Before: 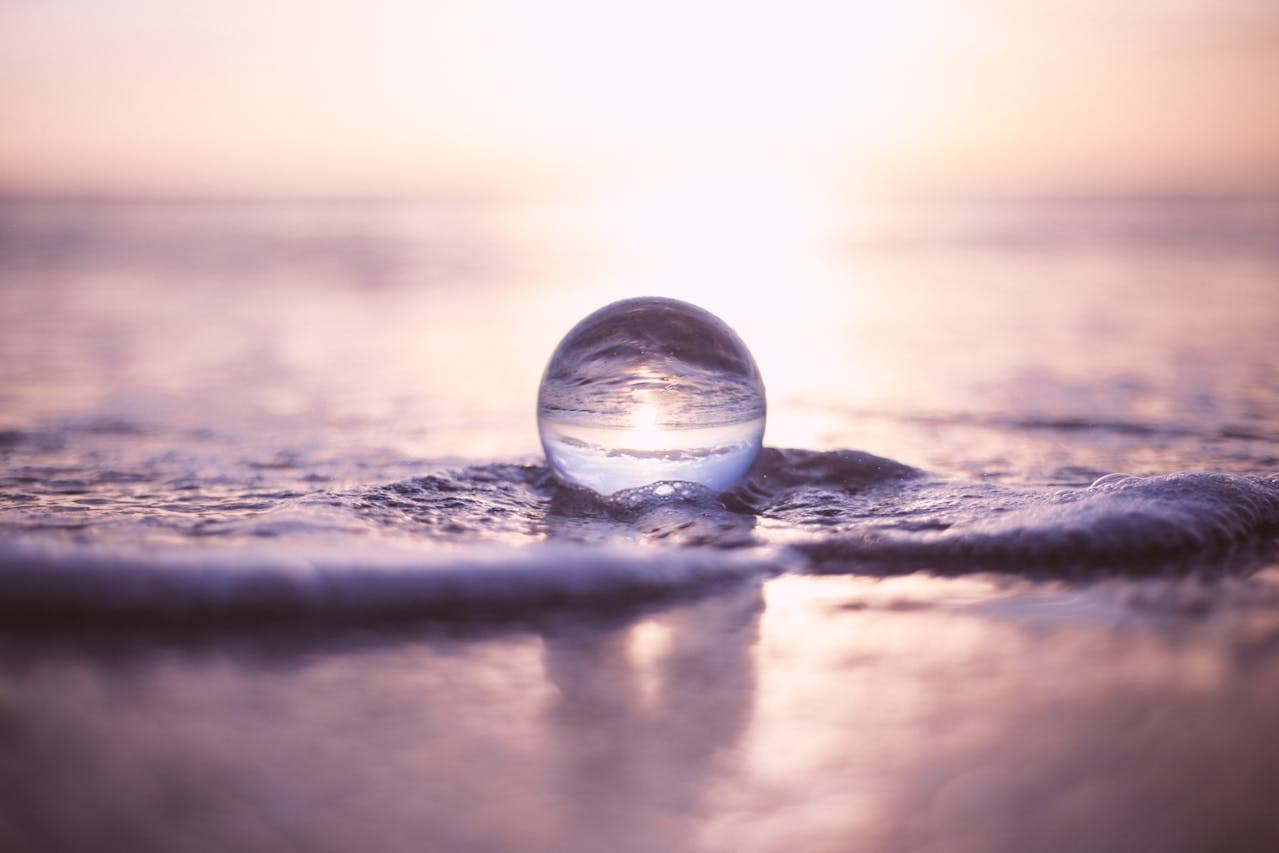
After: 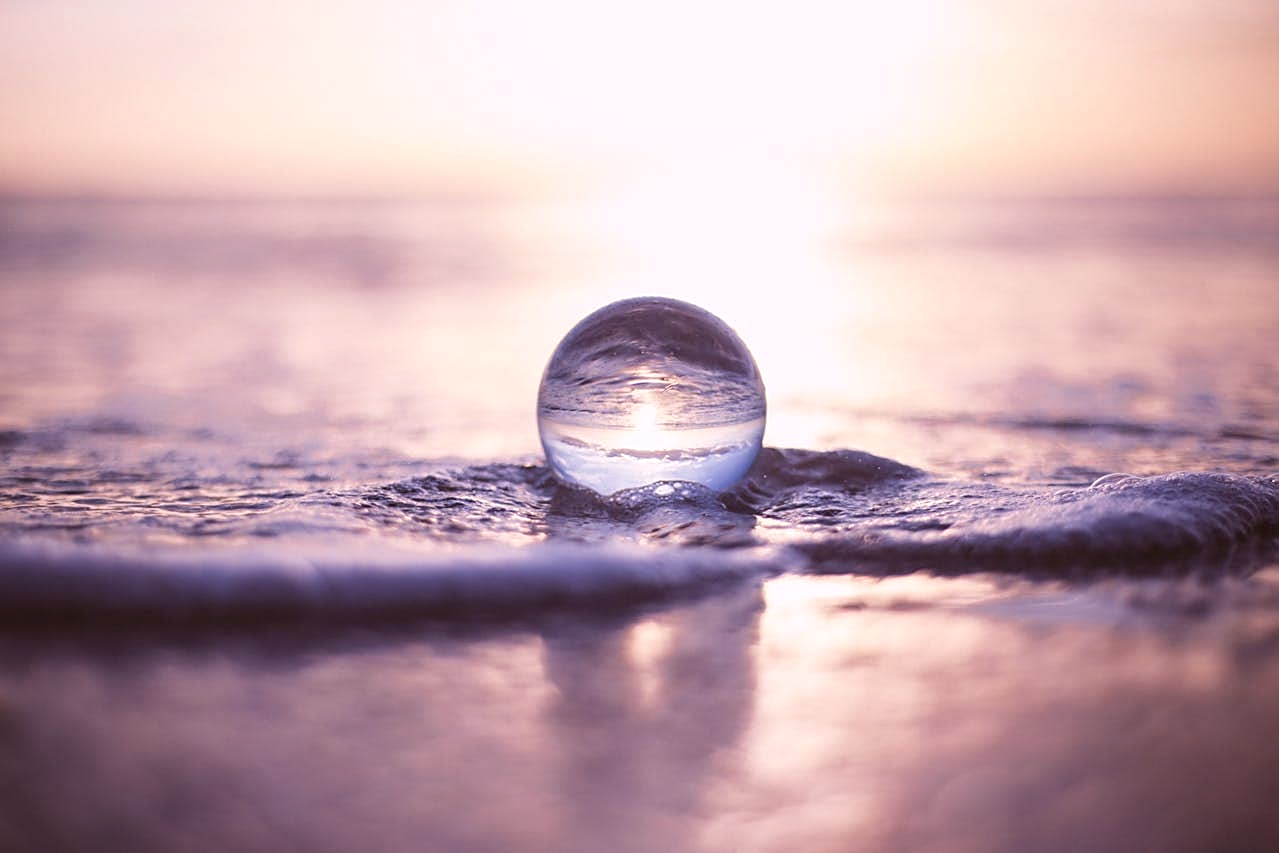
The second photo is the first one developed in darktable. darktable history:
velvia: strength 14.52%
color correction: highlights a* 0.05, highlights b* -0.904
sharpen: on, module defaults
local contrast: highlights 101%, shadows 102%, detail 119%, midtone range 0.2
